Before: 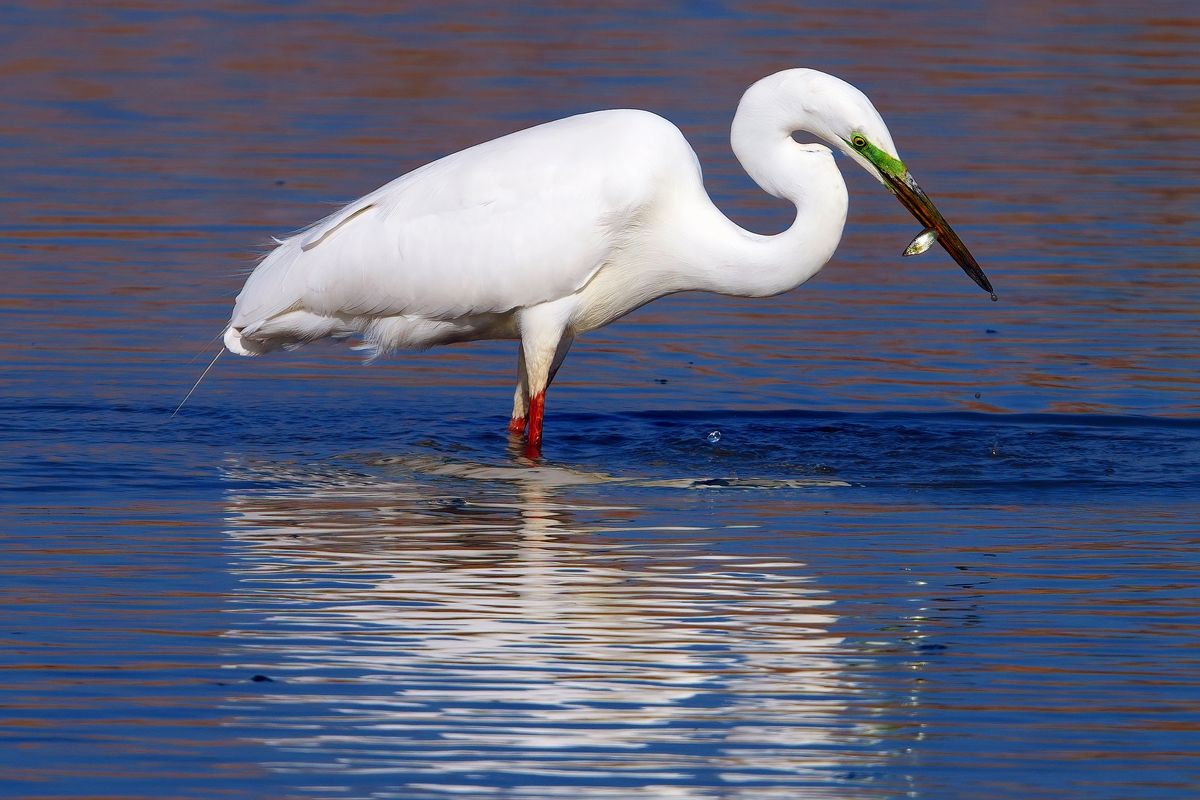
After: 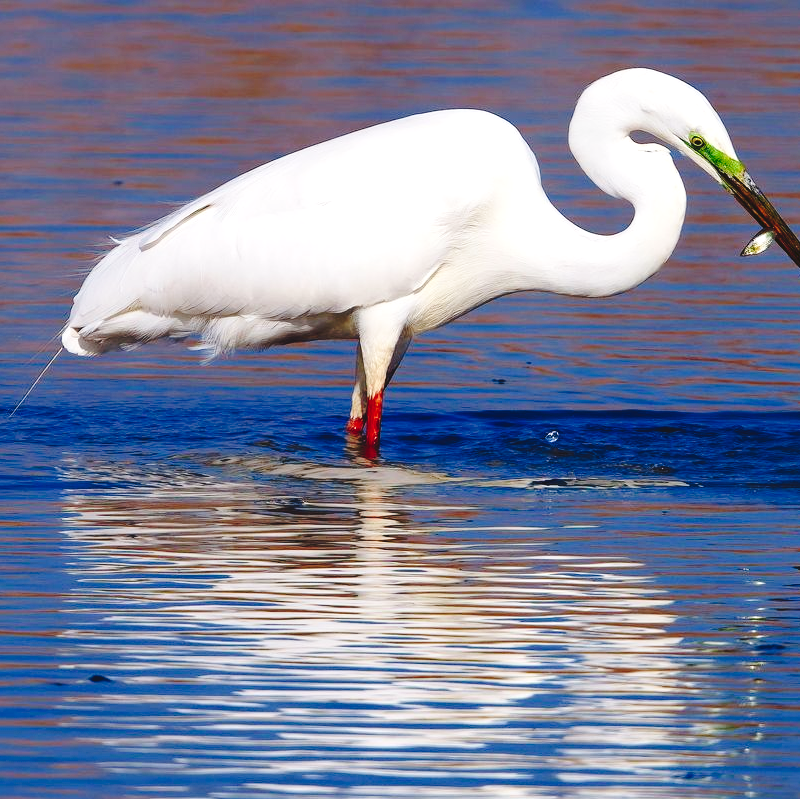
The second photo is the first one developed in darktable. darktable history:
color calibration: x 0.342, y 0.355, temperature 5146 K
exposure: exposure 0.3 EV, compensate highlight preservation false
crop and rotate: left 13.537%, right 19.796%
tone curve: curves: ch0 [(0, 0) (0.003, 0.072) (0.011, 0.073) (0.025, 0.072) (0.044, 0.076) (0.069, 0.089) (0.1, 0.103) (0.136, 0.123) (0.177, 0.158) (0.224, 0.21) (0.277, 0.275) (0.335, 0.372) (0.399, 0.463) (0.468, 0.556) (0.543, 0.633) (0.623, 0.712) (0.709, 0.795) (0.801, 0.869) (0.898, 0.942) (1, 1)], preserve colors none
